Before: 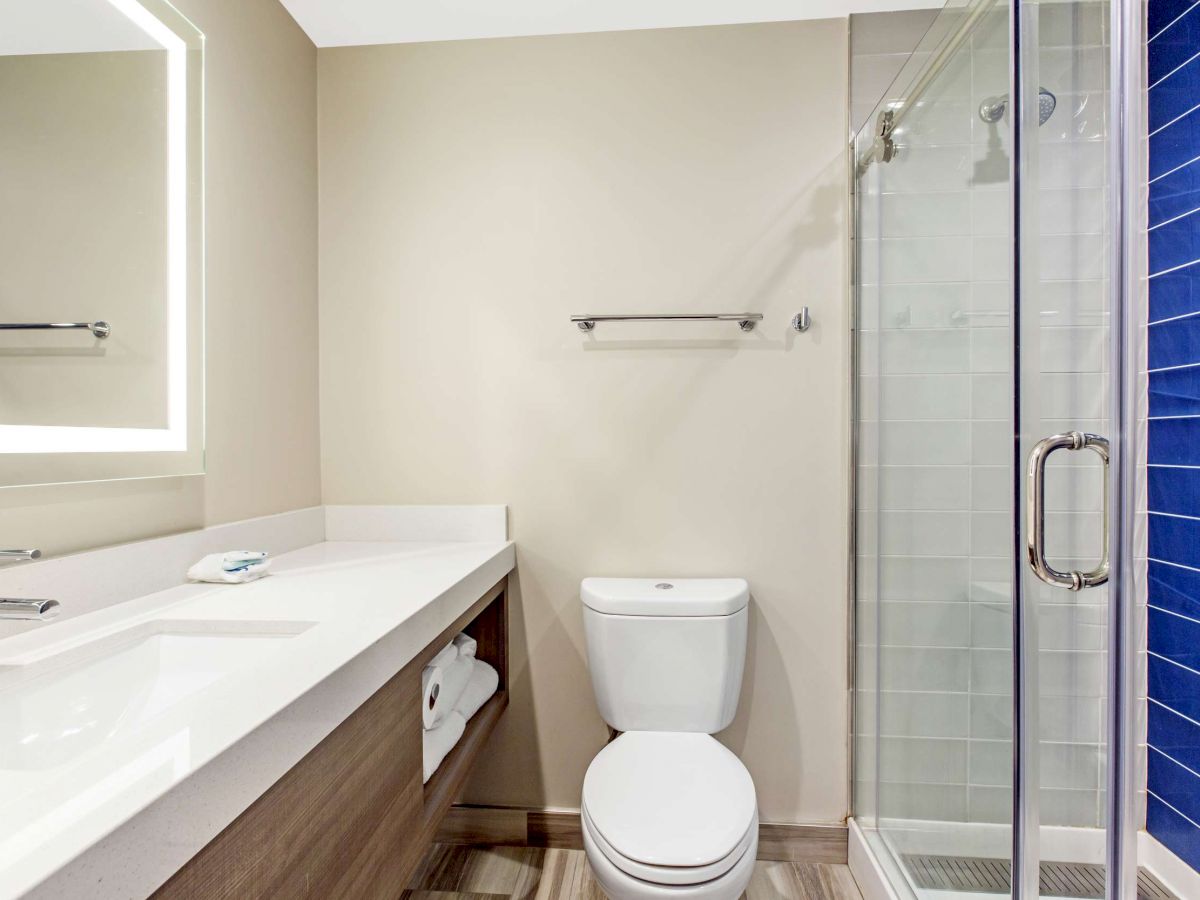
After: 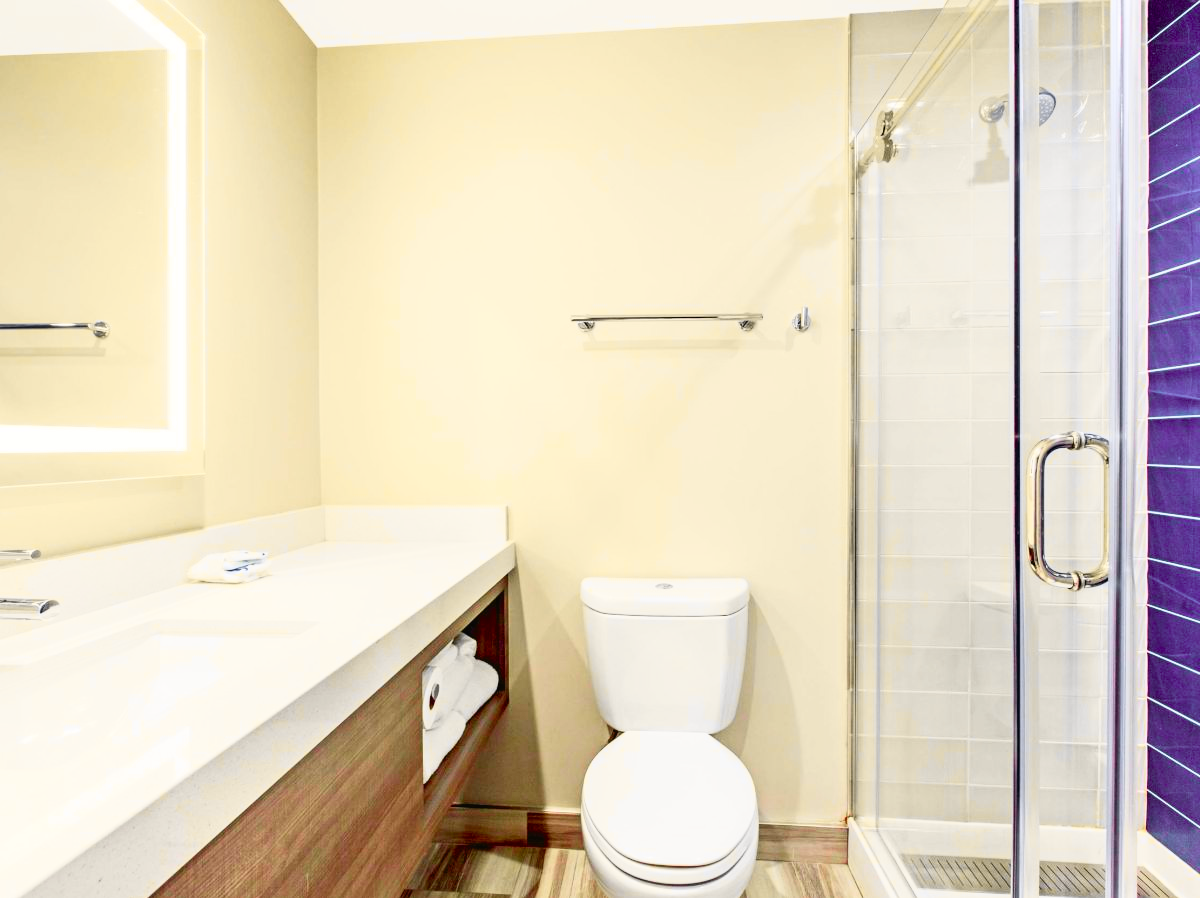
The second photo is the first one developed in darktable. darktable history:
crop: top 0.05%, bottom 0.098%
tone curve: curves: ch0 [(0, 0.017) (0.259, 0.344) (0.593, 0.778) (0.786, 0.931) (1, 0.999)]; ch1 [(0, 0) (0.405, 0.387) (0.442, 0.47) (0.492, 0.5) (0.511, 0.503) (0.548, 0.596) (0.7, 0.795) (1, 1)]; ch2 [(0, 0) (0.411, 0.433) (0.5, 0.504) (0.535, 0.581) (1, 1)], color space Lab, independent channels, preserve colors none
